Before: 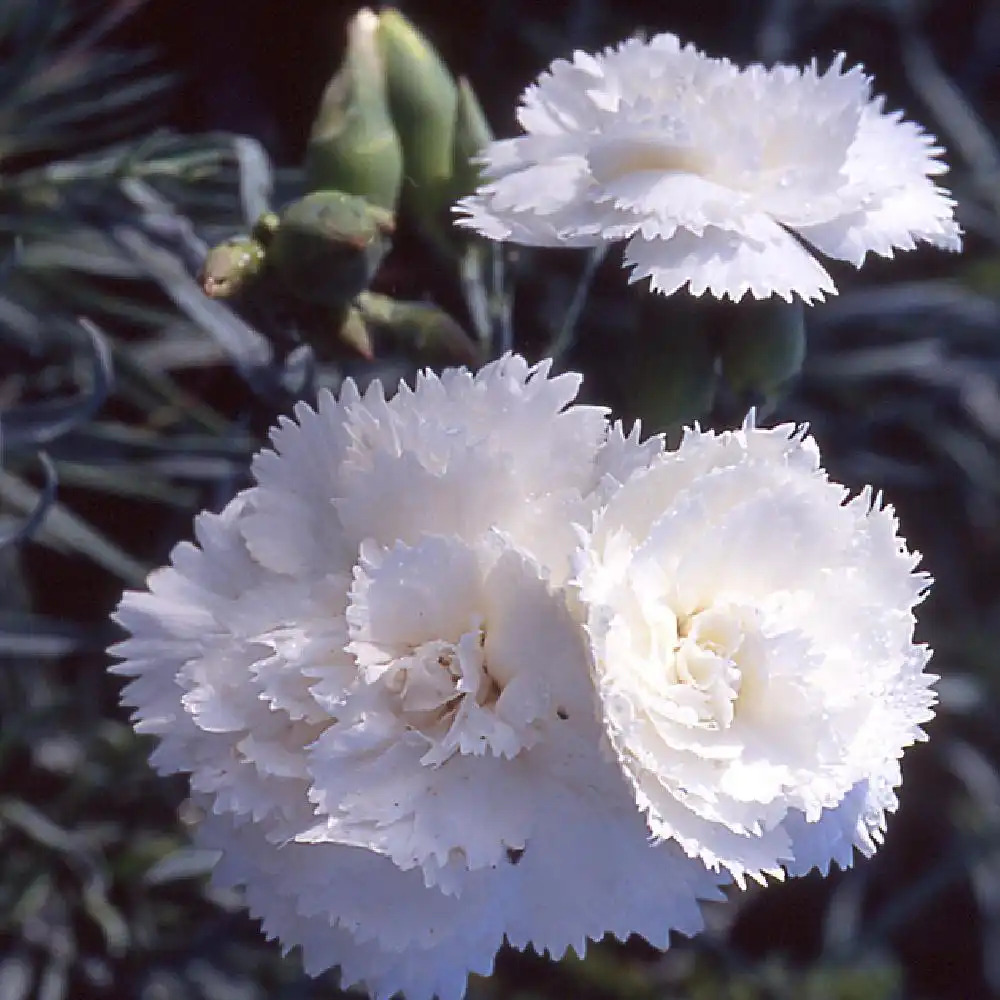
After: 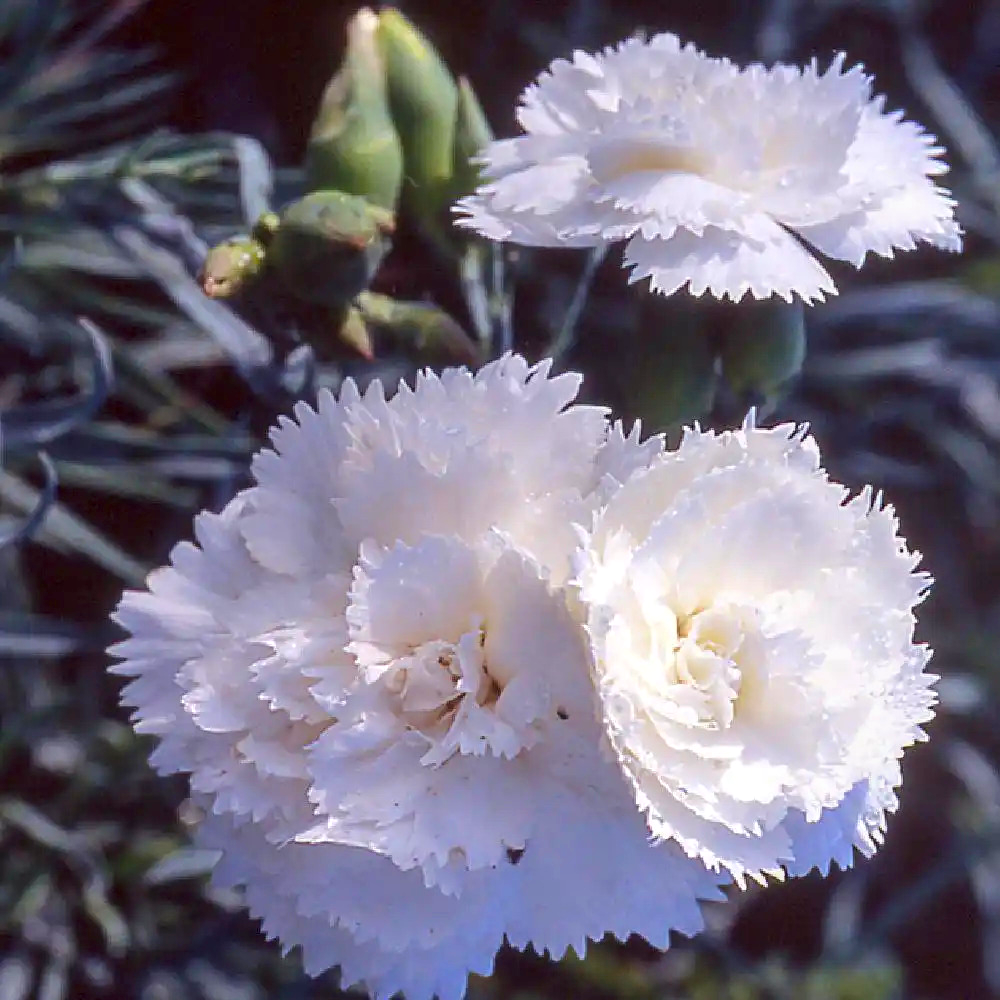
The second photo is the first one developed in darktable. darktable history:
white balance: emerald 1
color balance rgb: perceptual saturation grading › global saturation 25%, perceptual brilliance grading › mid-tones 10%, perceptual brilliance grading › shadows 15%, global vibrance 20%
local contrast: on, module defaults
